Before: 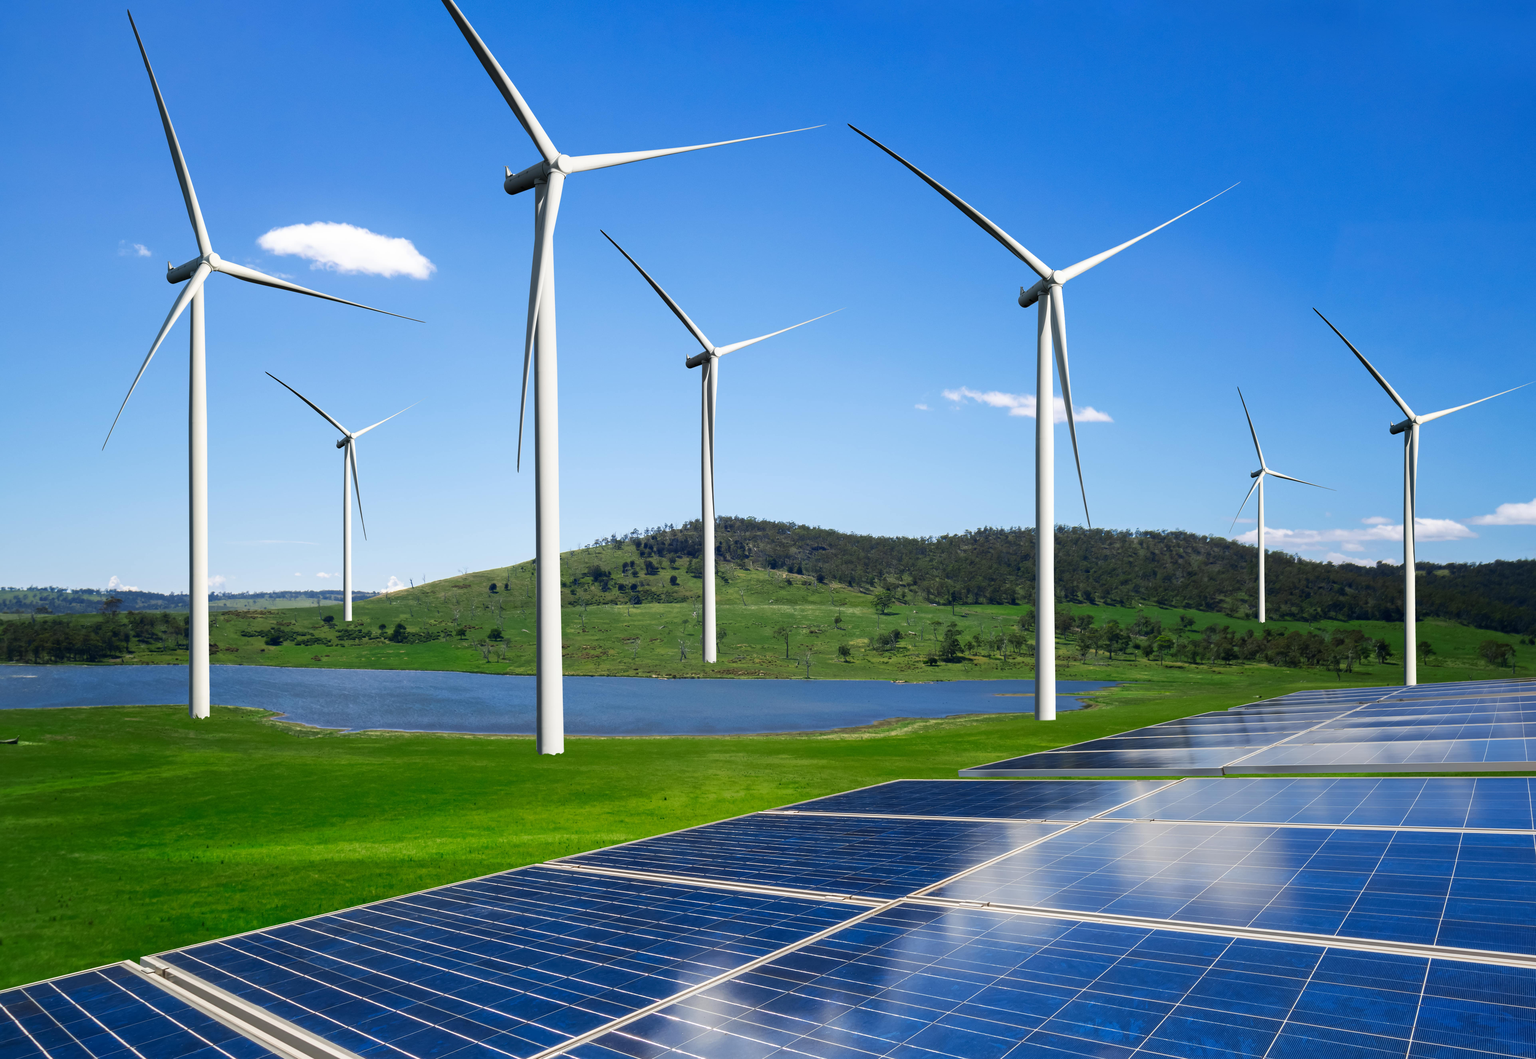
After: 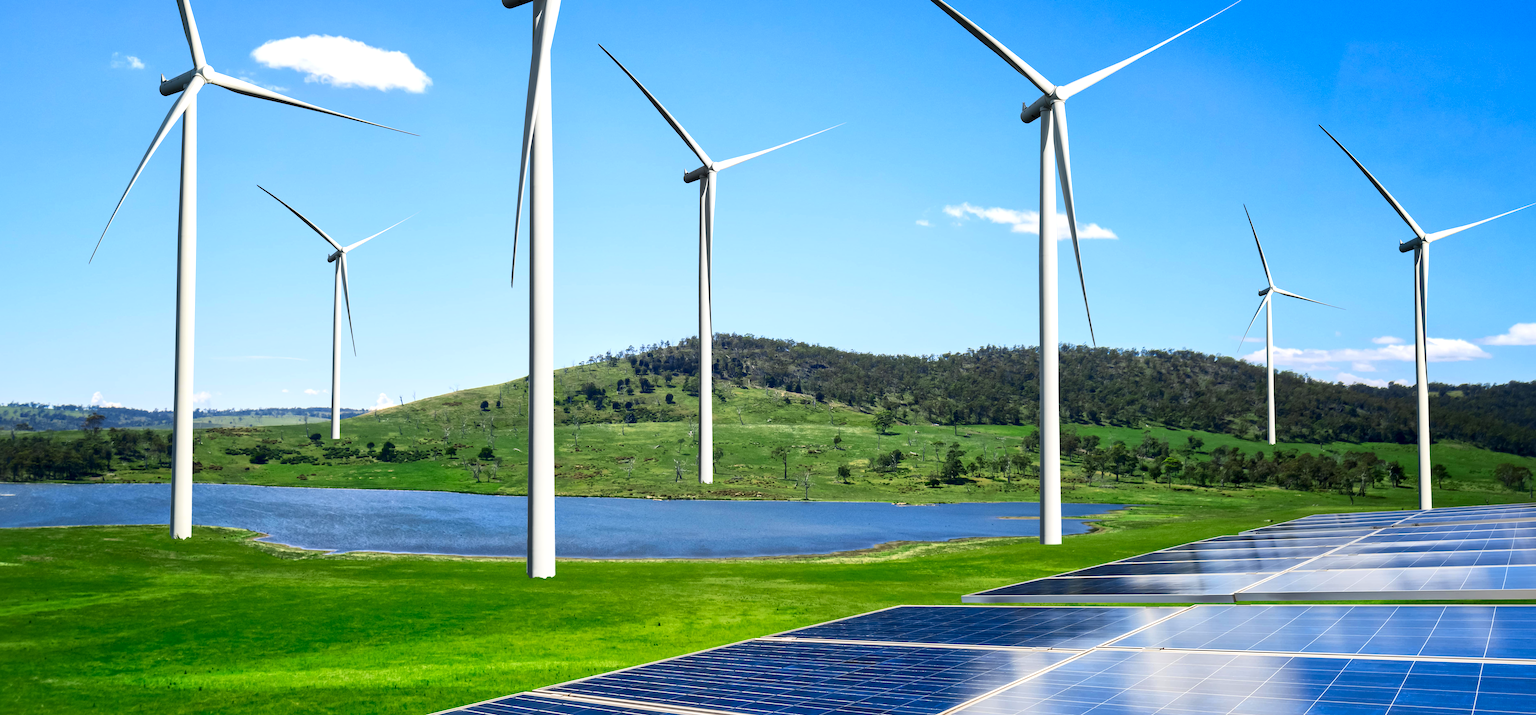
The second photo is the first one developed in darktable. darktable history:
crop: top 16.727%, bottom 16.727%
rotate and perspective: rotation 0.226°, lens shift (vertical) -0.042, crop left 0.023, crop right 0.982, crop top 0.006, crop bottom 0.994
local contrast: mode bilateral grid, contrast 20, coarseness 100, detail 150%, midtone range 0.2
contrast brightness saturation: contrast 0.2, brightness 0.16, saturation 0.22
